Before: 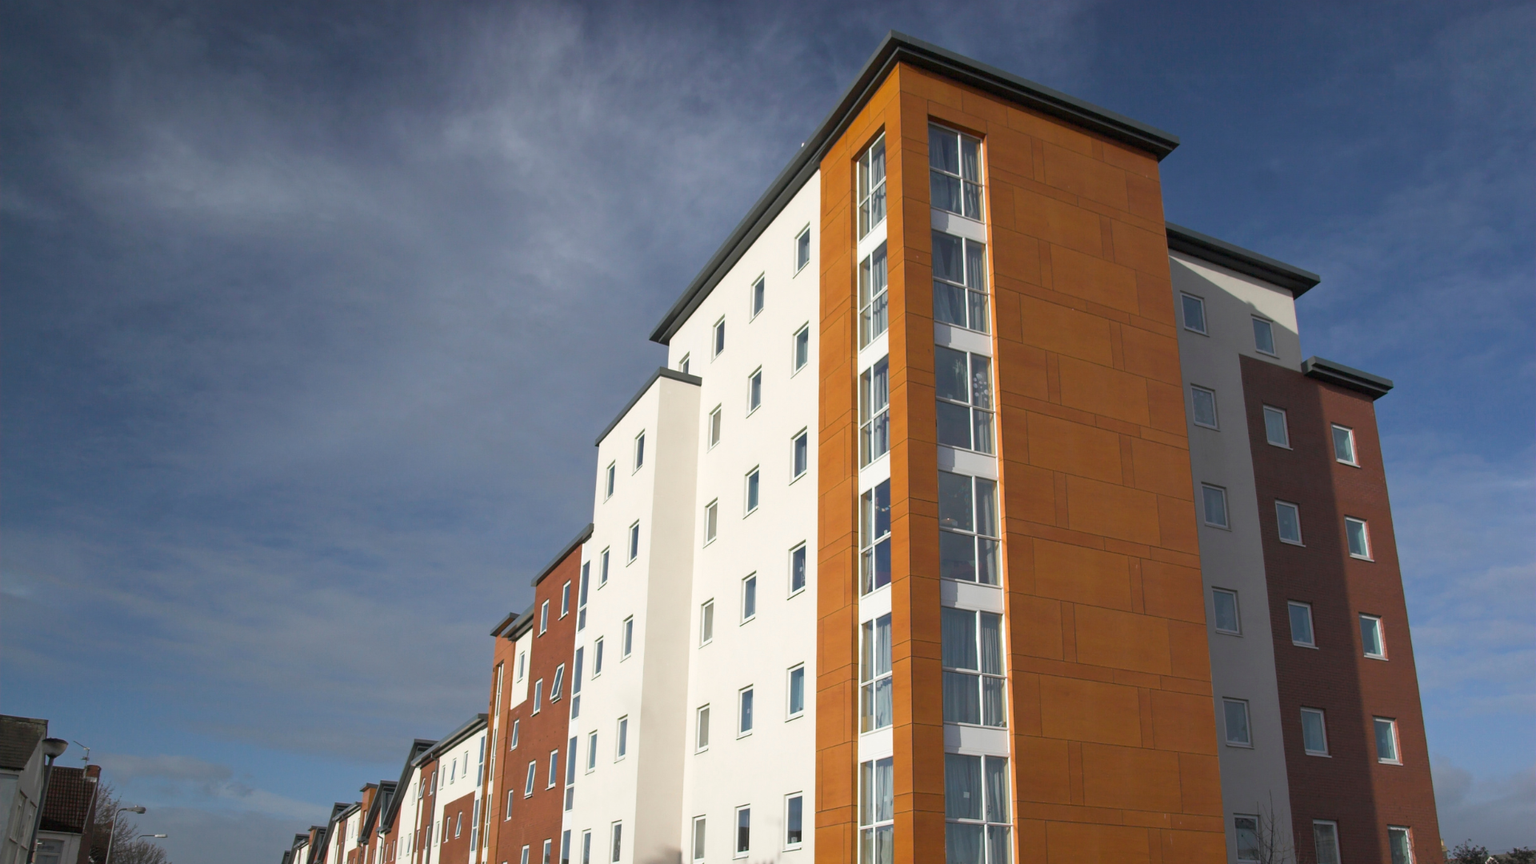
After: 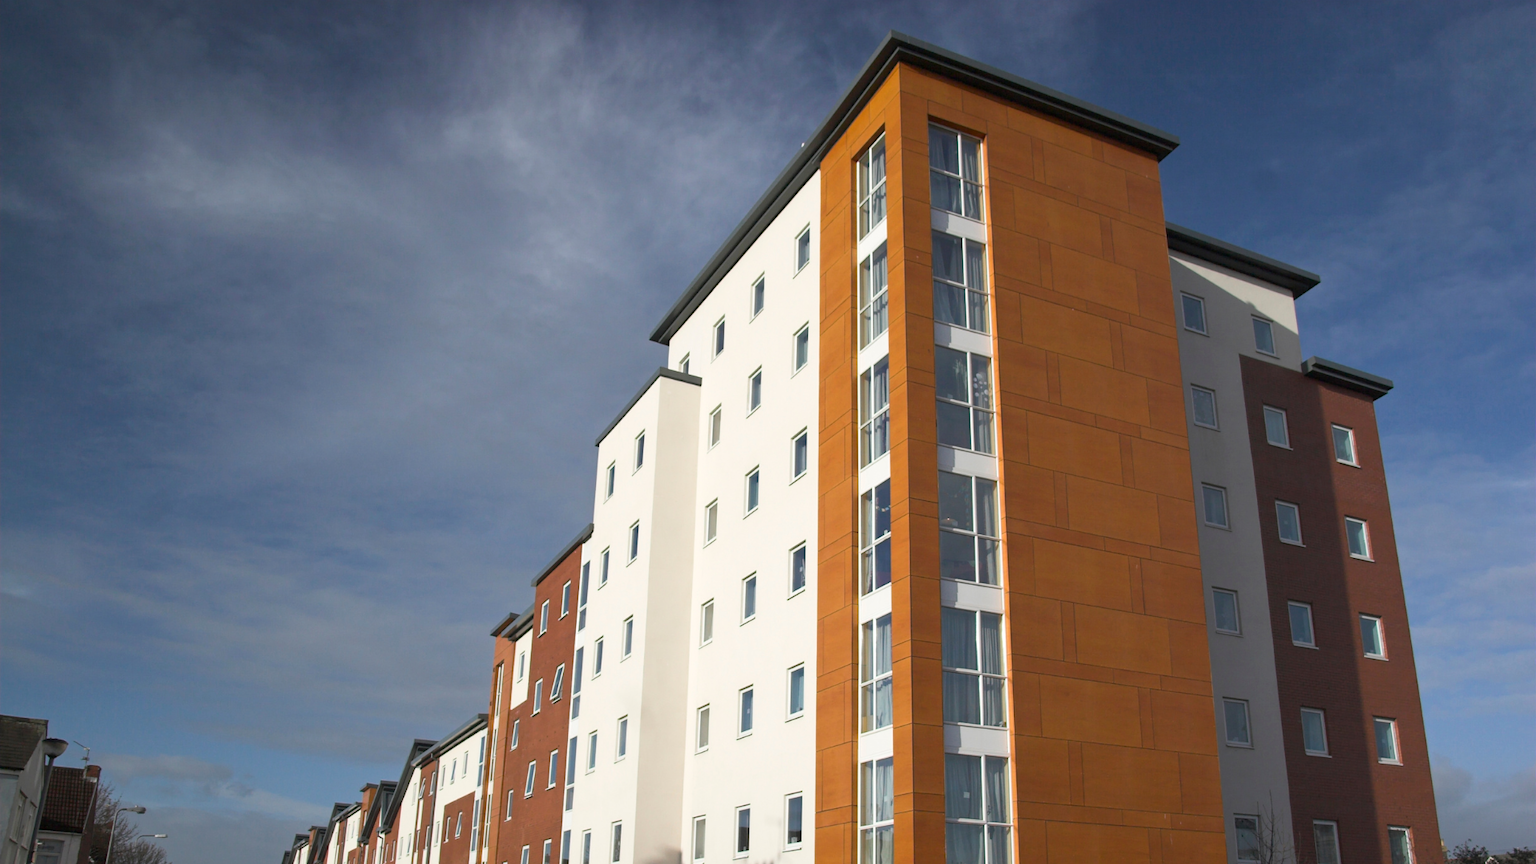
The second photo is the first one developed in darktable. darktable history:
contrast brightness saturation: contrast 0.105, brightness 0.015, saturation 0.021
